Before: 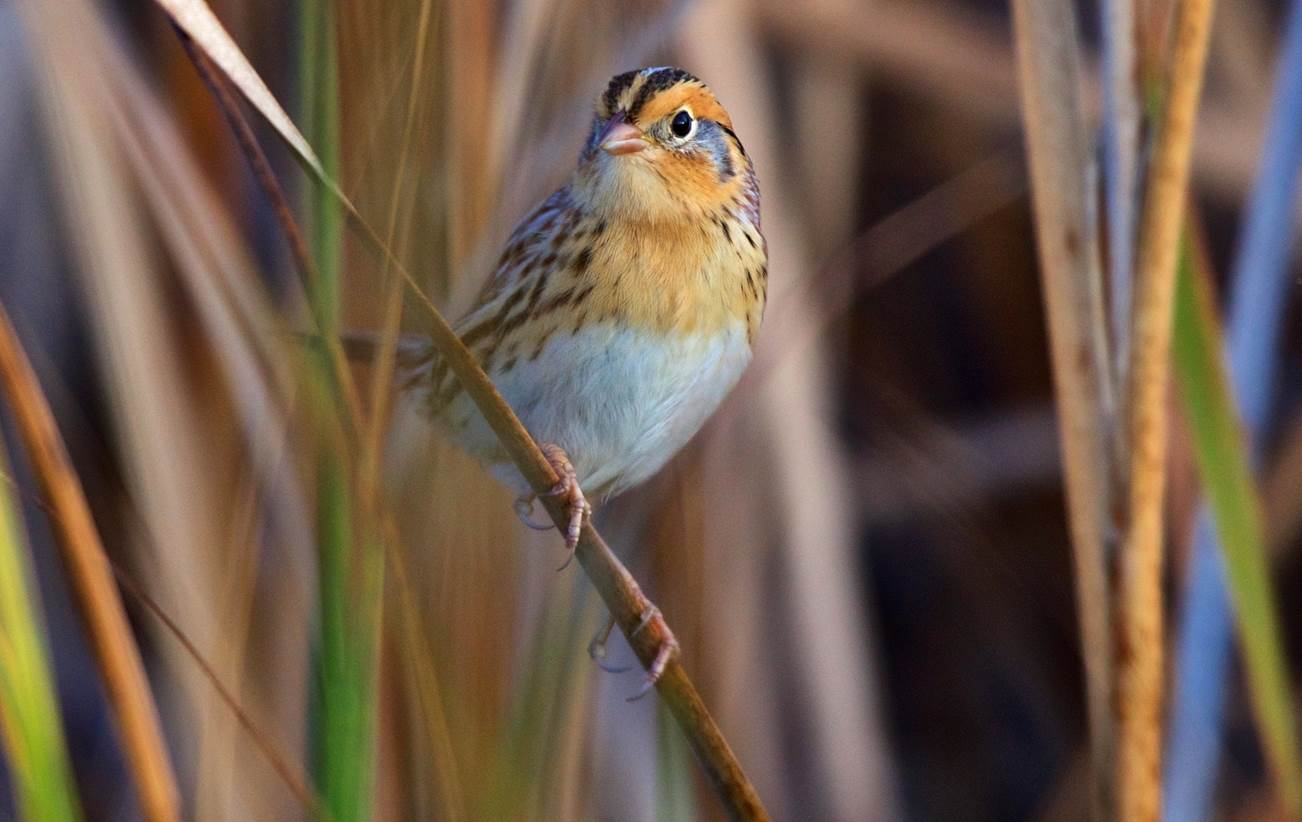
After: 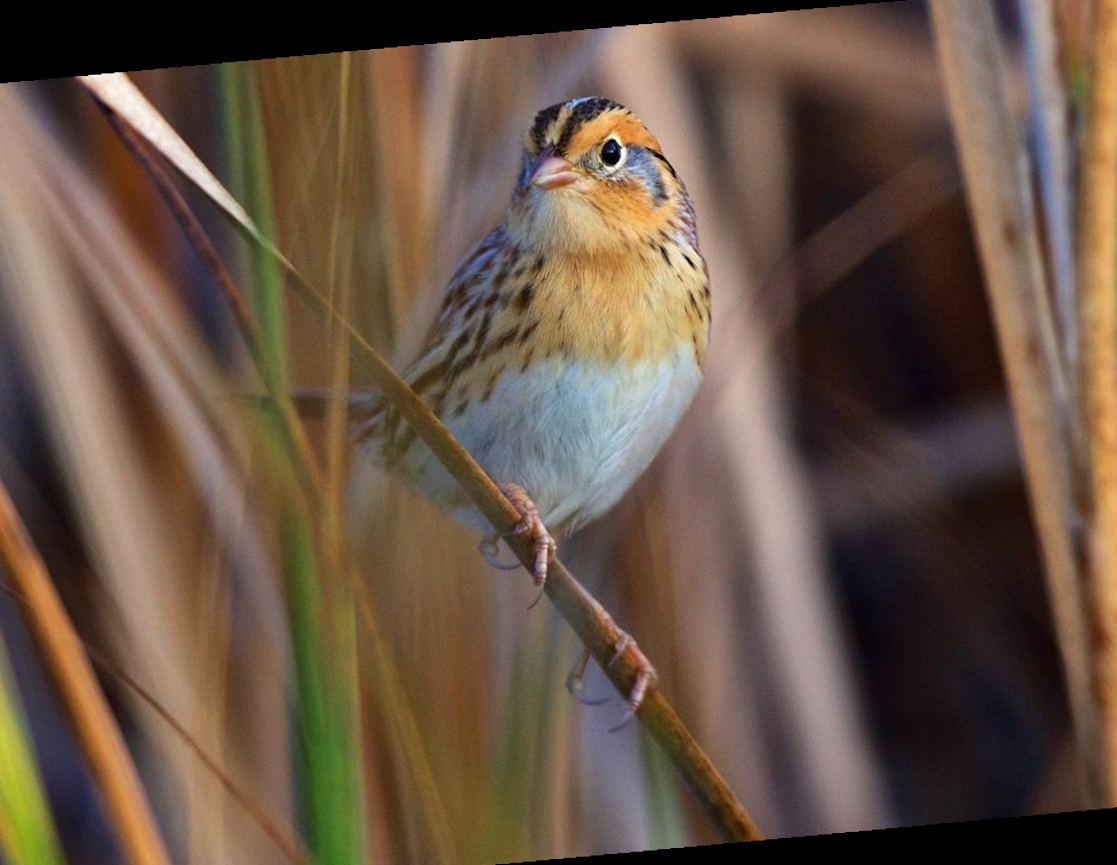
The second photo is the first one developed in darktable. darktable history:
crop and rotate: angle 1°, left 4.281%, top 0.642%, right 11.383%, bottom 2.486%
rotate and perspective: rotation -4.25°, automatic cropping off
